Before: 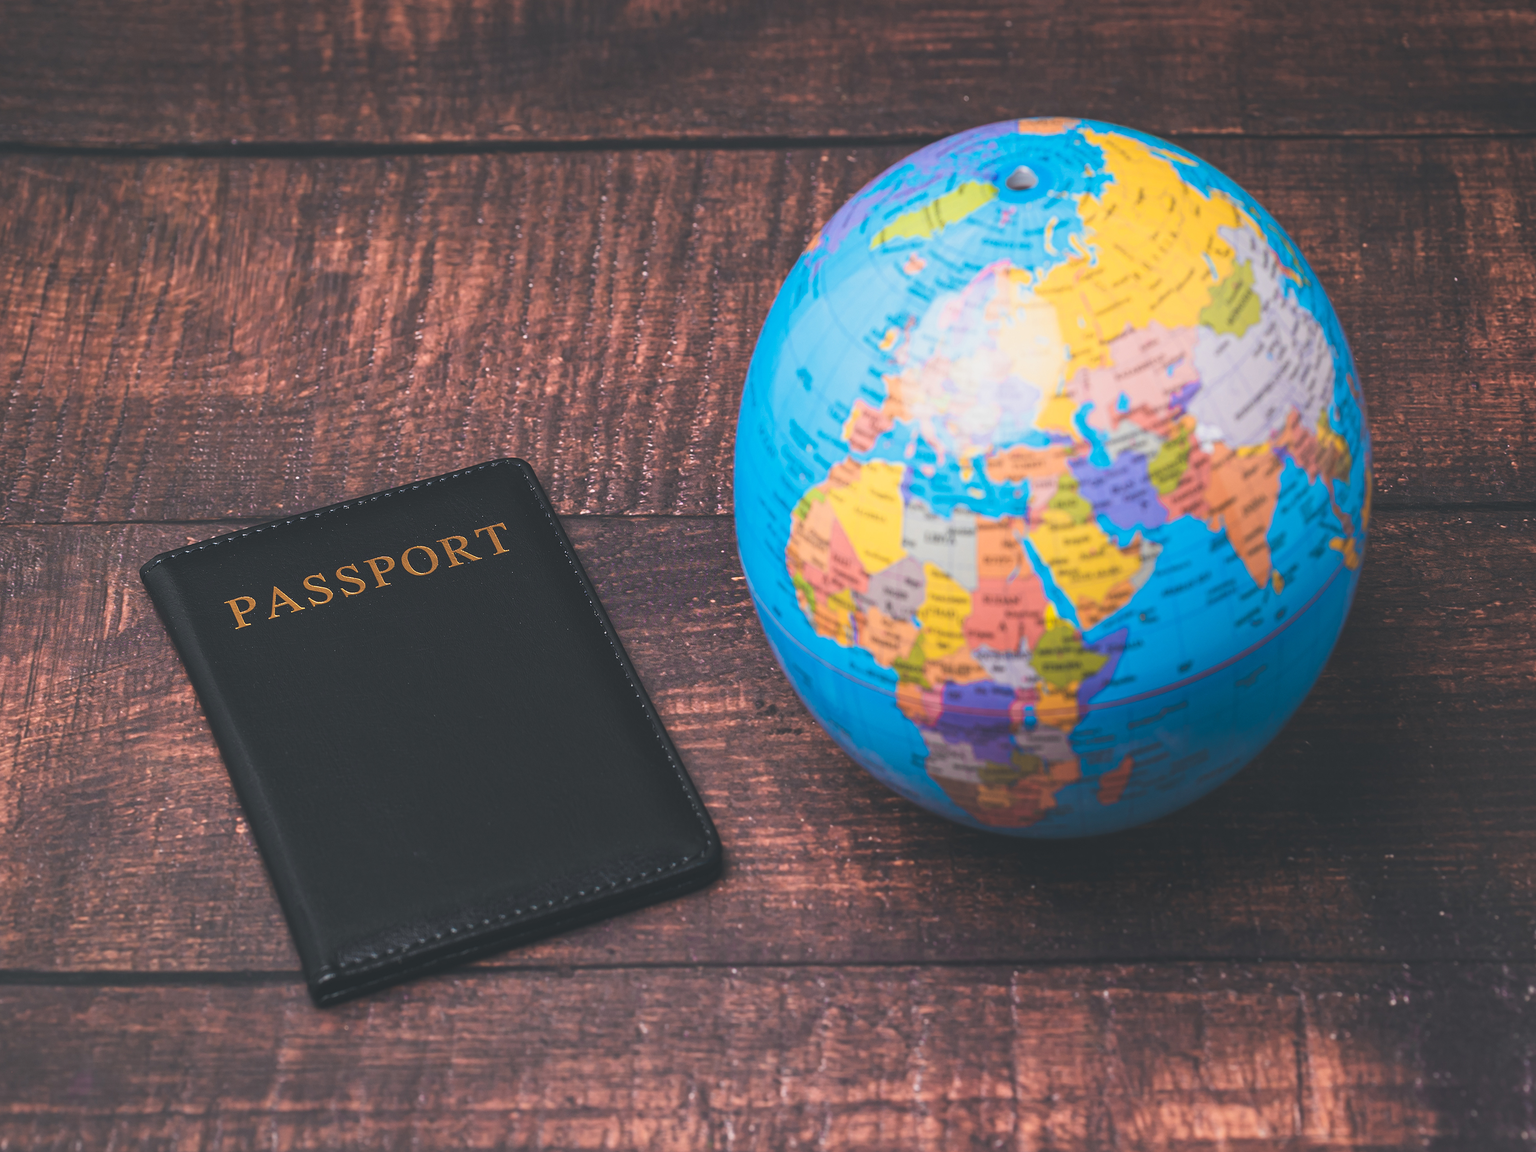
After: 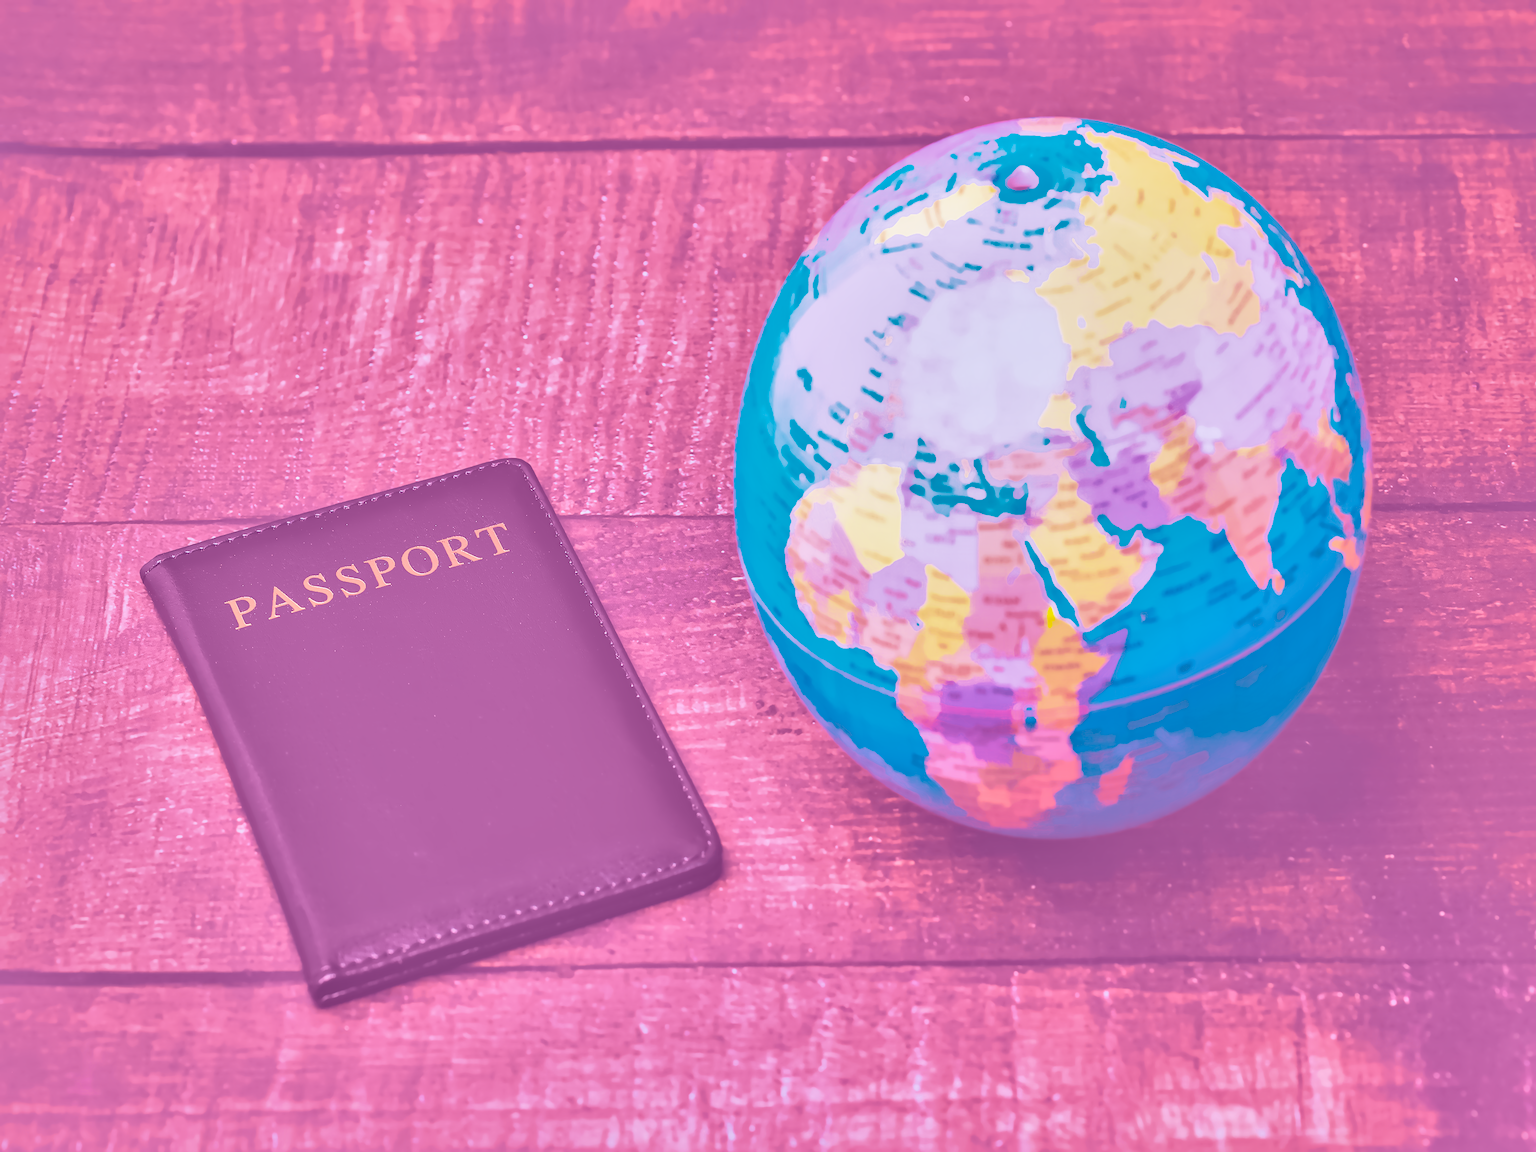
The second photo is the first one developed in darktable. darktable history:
local contrast: highlights 60%, shadows 60%, detail 160%
color calibration: illuminant as shot in camera, x 0.358, y 0.373, temperature 4628.91 K
color balance rgb: perceptual saturation grading › global saturation 35%, perceptual saturation grading › highlights -30%, perceptual saturation grading › shadows 35%, perceptual brilliance grading › global brilliance 3%, perceptual brilliance grading › highlights -3%, perceptual brilliance grading › shadows 3%
denoise (profiled): preserve shadows 1.52, scattering 0.002, a [-1, 0, 0], compensate highlight preservation false
haze removal: compatibility mode true, adaptive false
highlight reconstruction: on, module defaults
hot pixels: on, module defaults
lens correction: scale 1, crop 1, focal 16, aperture 5.6, distance 1000, camera "Canon EOS RP", lens "Canon RF 16mm F2.8 STM"
shadows and highlights: shadows 40, highlights -60
white balance: red 2.229, blue 1.46
velvia: strength 45%
filmic rgb: black relative exposure -7.65 EV, white relative exposure 4.56 EV, hardness 3.61
tone equalizer "contrast tone curve: medium": -8 EV -0.75 EV, -7 EV -0.7 EV, -6 EV -0.6 EV, -5 EV -0.4 EV, -3 EV 0.4 EV, -2 EV 0.6 EV, -1 EV 0.7 EV, +0 EV 0.75 EV, edges refinement/feathering 500, mask exposure compensation -1.57 EV, preserve details no
